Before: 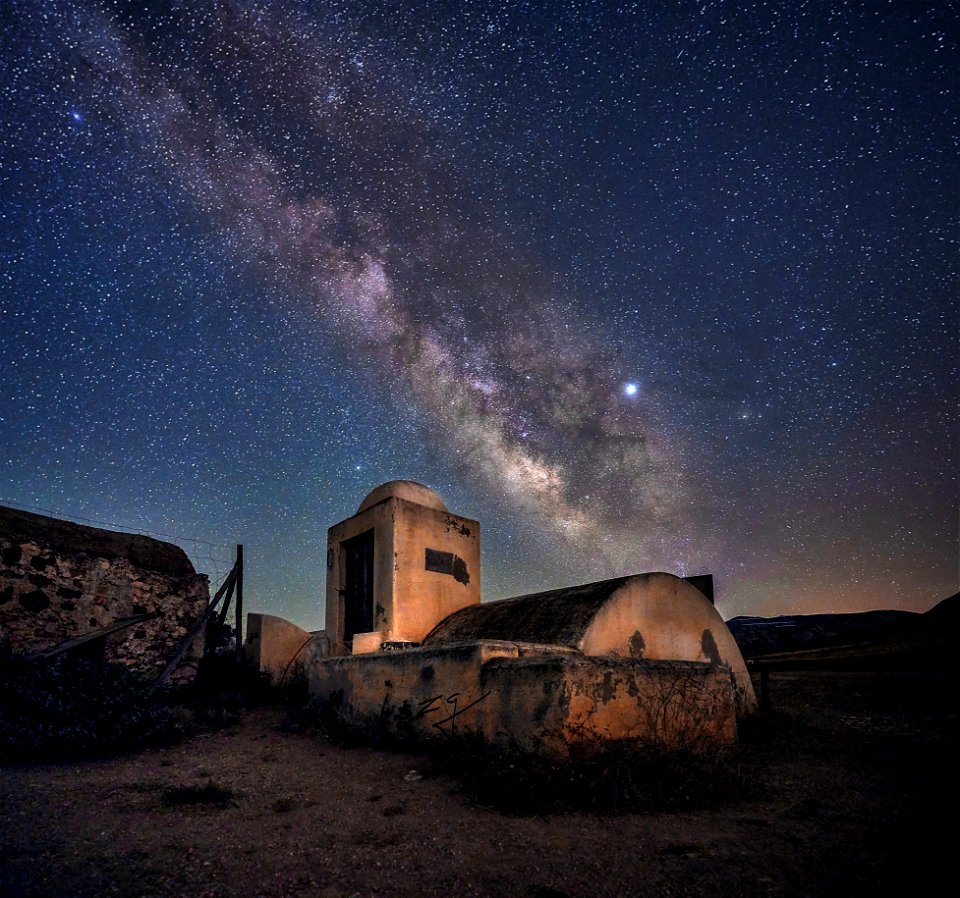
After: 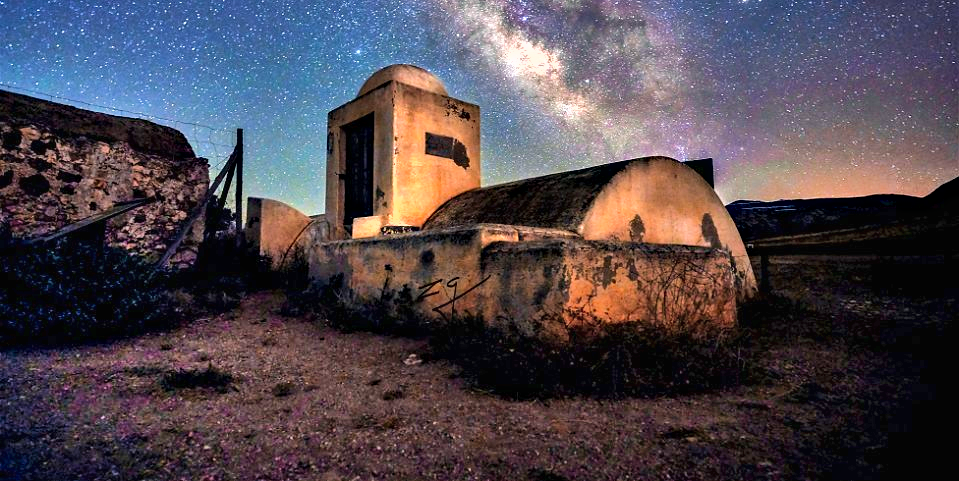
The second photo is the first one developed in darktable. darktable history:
tone equalizer: edges refinement/feathering 500, mask exposure compensation -1.57 EV, preserve details no
shadows and highlights: shadows 52.57, soften with gaussian
velvia: on, module defaults
haze removal: compatibility mode true, adaptive false
exposure: black level correction 0, exposure 1.2 EV, compensate exposure bias true, compensate highlight preservation false
crop and rotate: top 46.374%, right 0.021%
